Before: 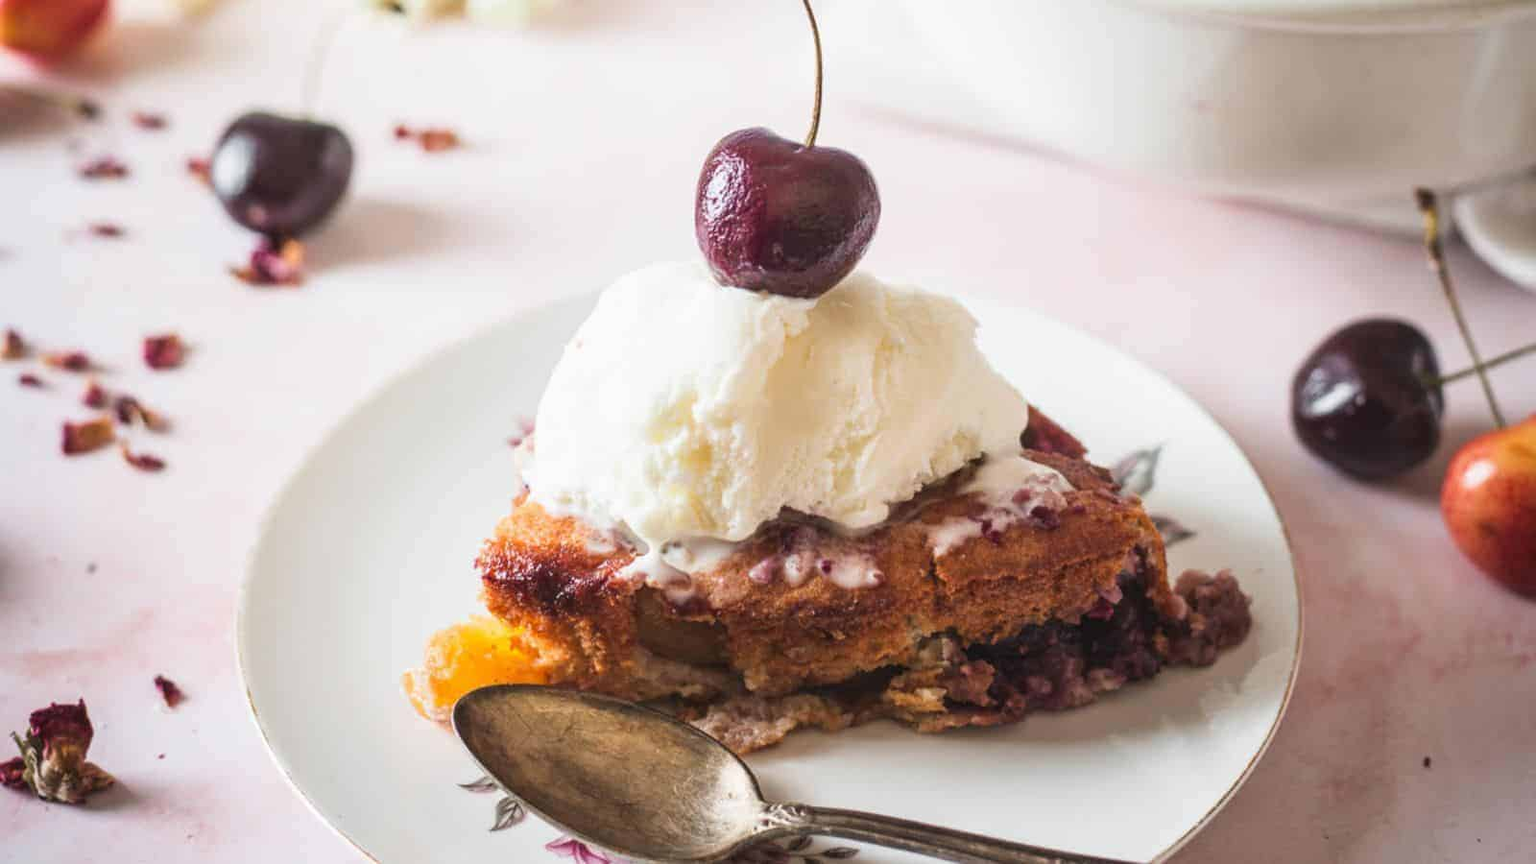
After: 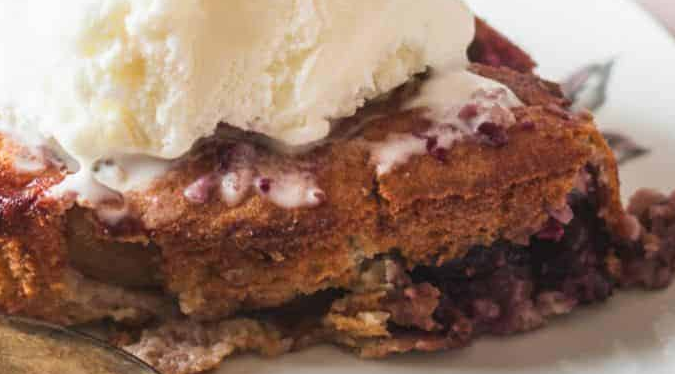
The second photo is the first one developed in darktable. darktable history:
crop: left 37.302%, top 45.039%, right 20.503%, bottom 13.393%
